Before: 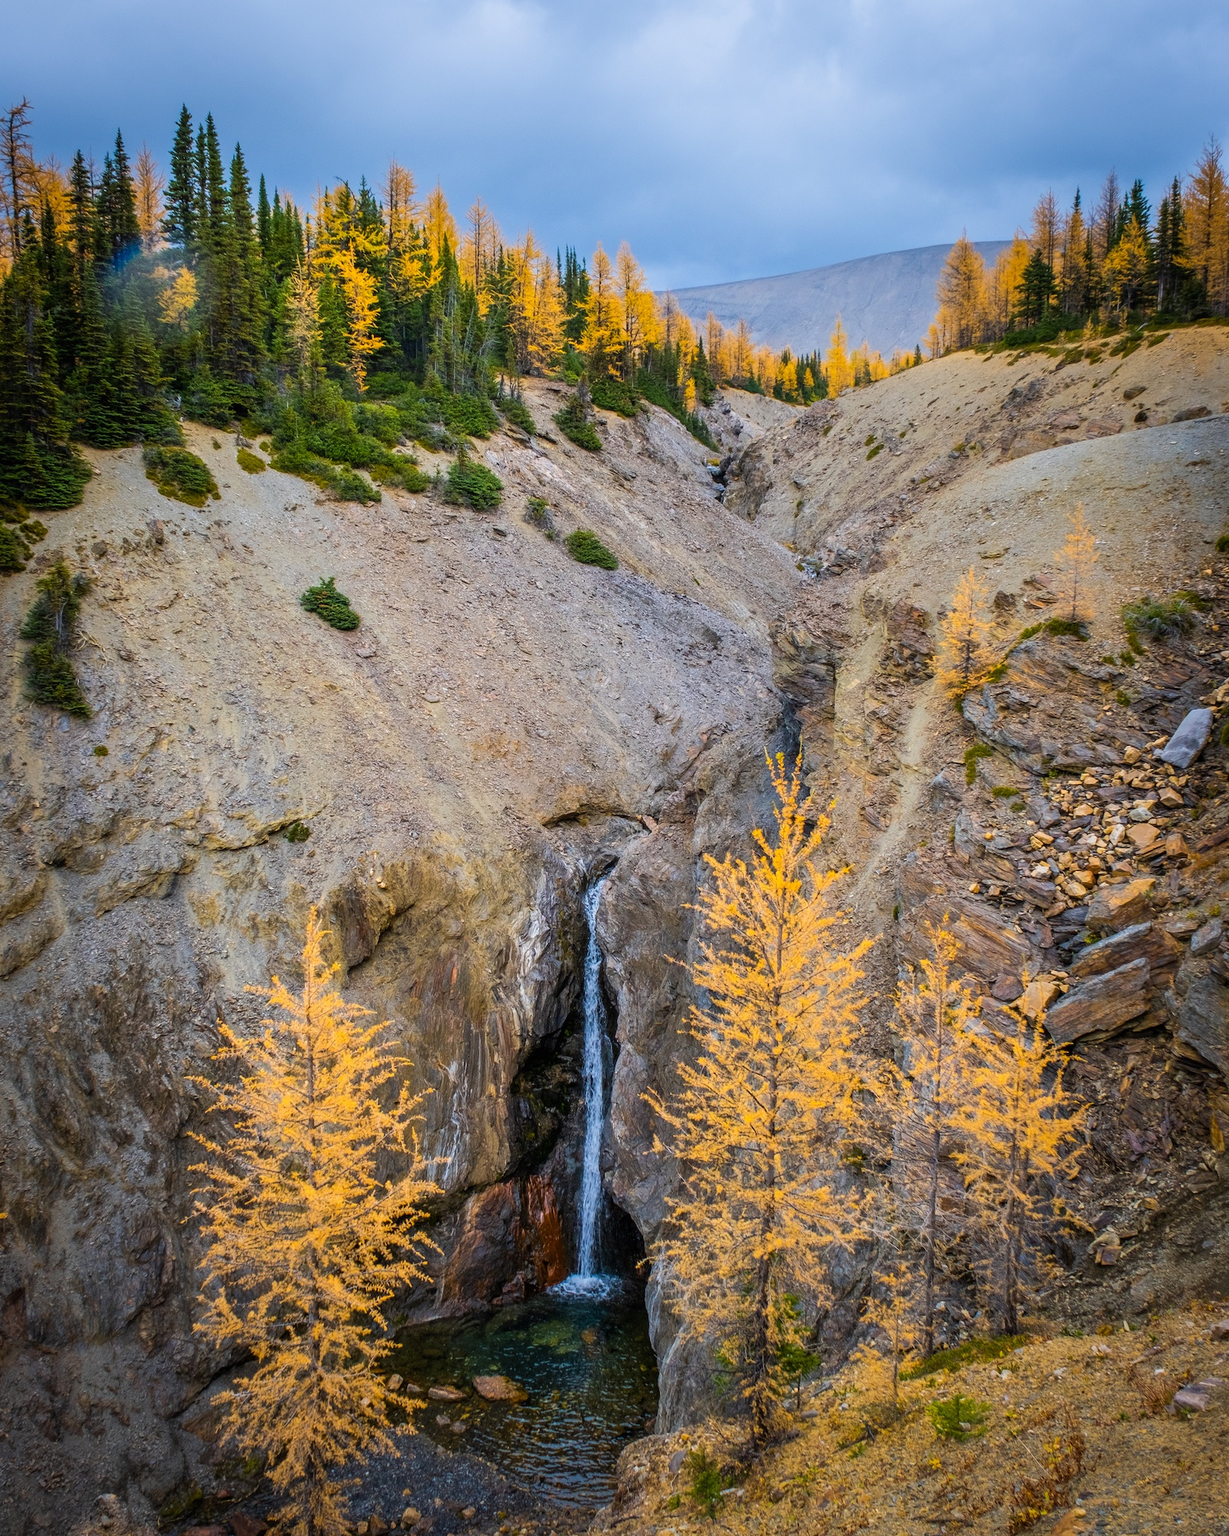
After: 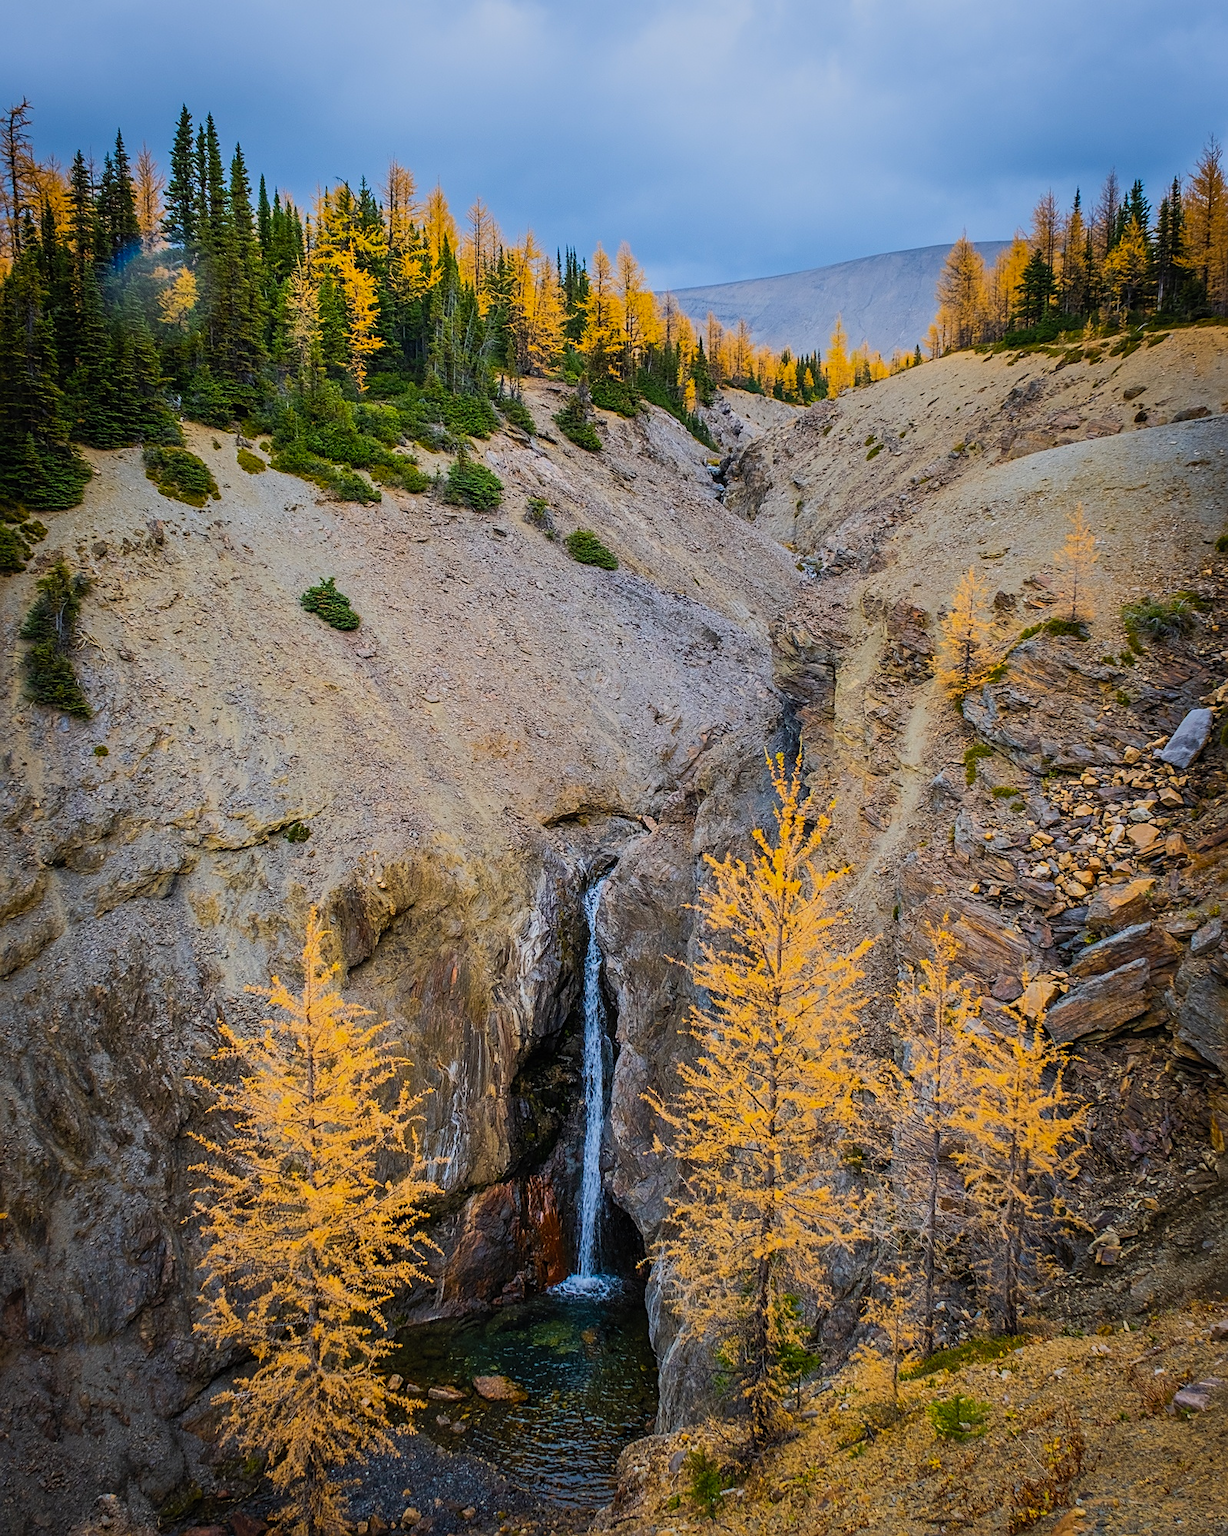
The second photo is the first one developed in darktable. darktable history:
exposure: exposure -0.96 EV, compensate highlight preservation false
base curve: curves: ch0 [(0, 0) (0.235, 0.266) (0.503, 0.496) (0.786, 0.72) (1, 1)]
contrast brightness saturation: contrast 0.195, brightness 0.162, saturation 0.228
sharpen: on, module defaults
